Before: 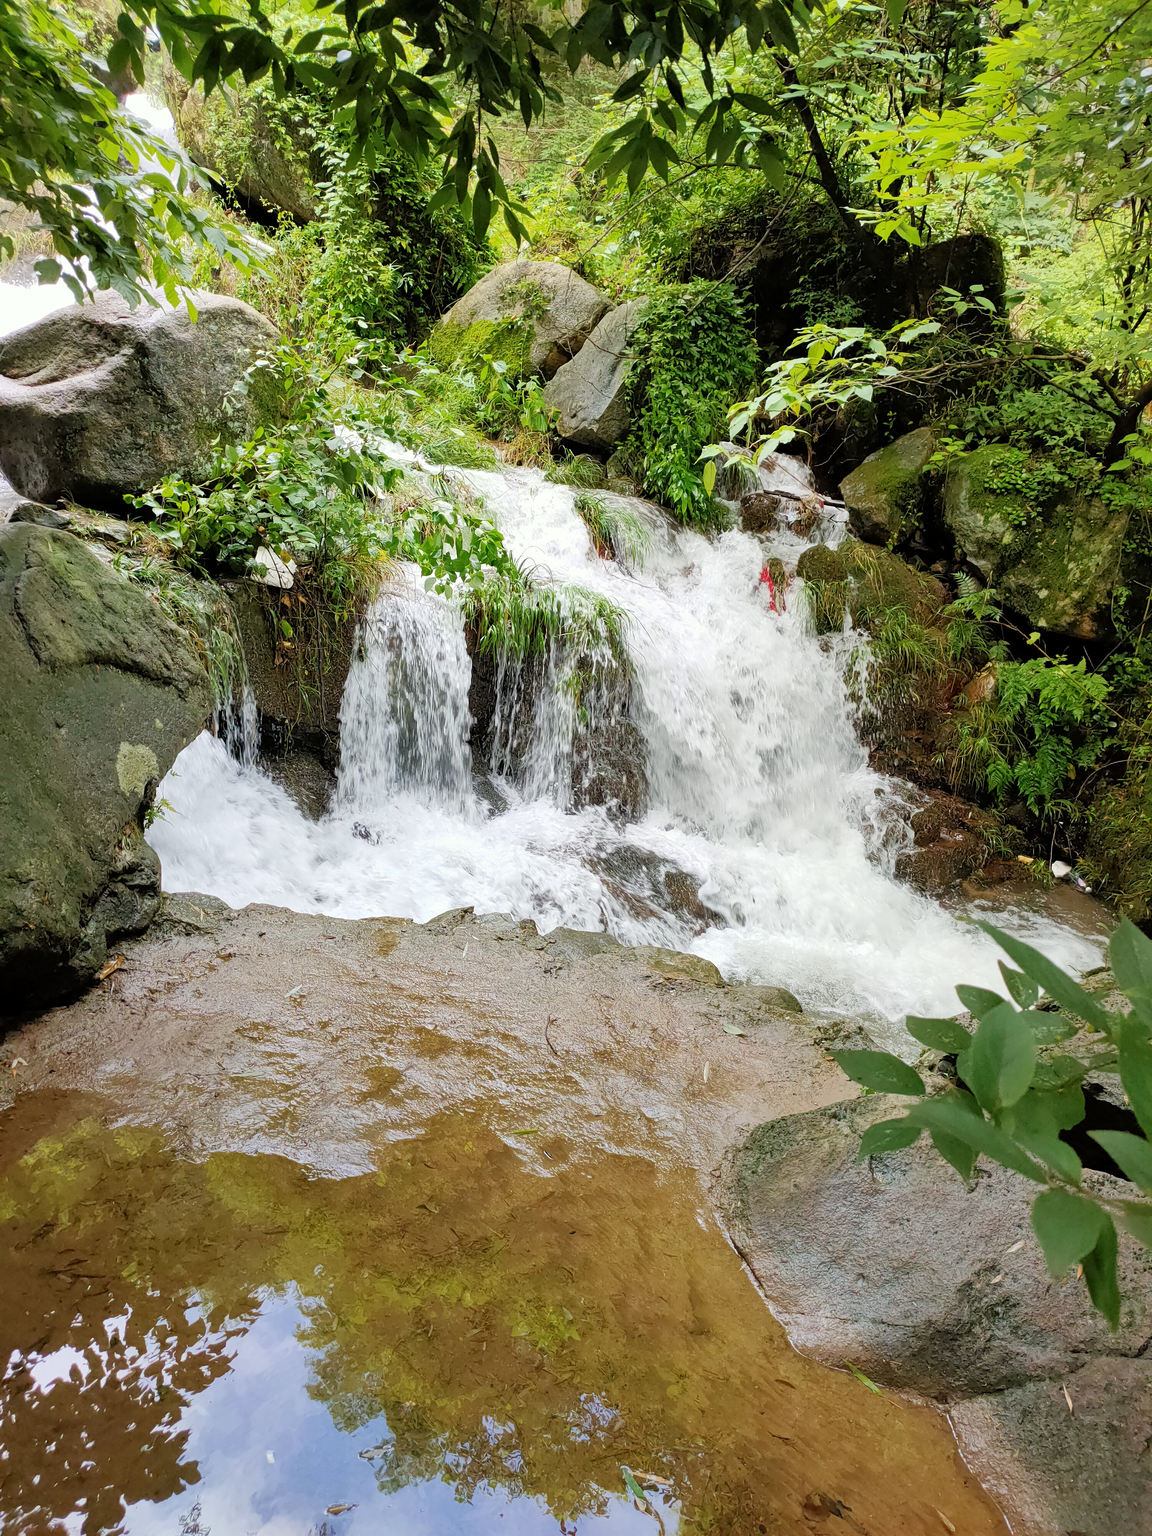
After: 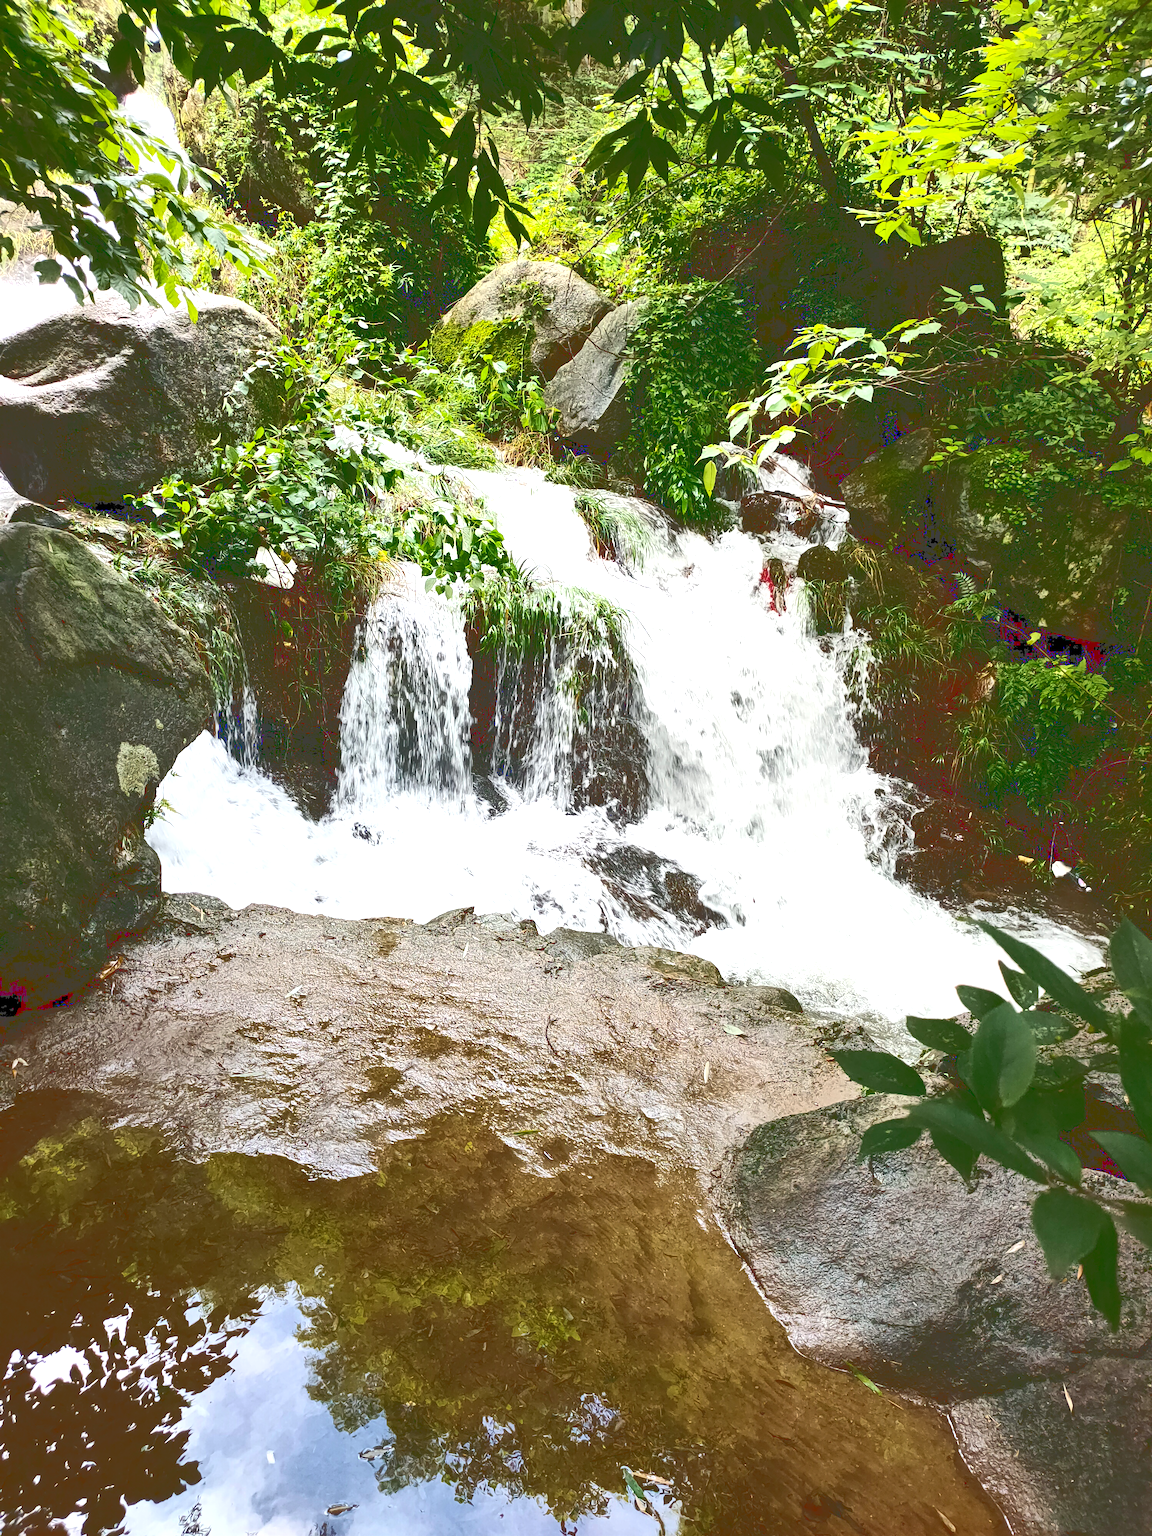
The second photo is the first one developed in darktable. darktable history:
base curve: curves: ch0 [(0, 0.036) (0.083, 0.04) (0.804, 1)]
tone curve: curves: ch0 [(0, 0) (0.541, 0.628) (0.906, 0.997)], color space Lab, independent channels, preserve colors none
contrast brightness saturation: contrast 0.151, brightness 0.053
